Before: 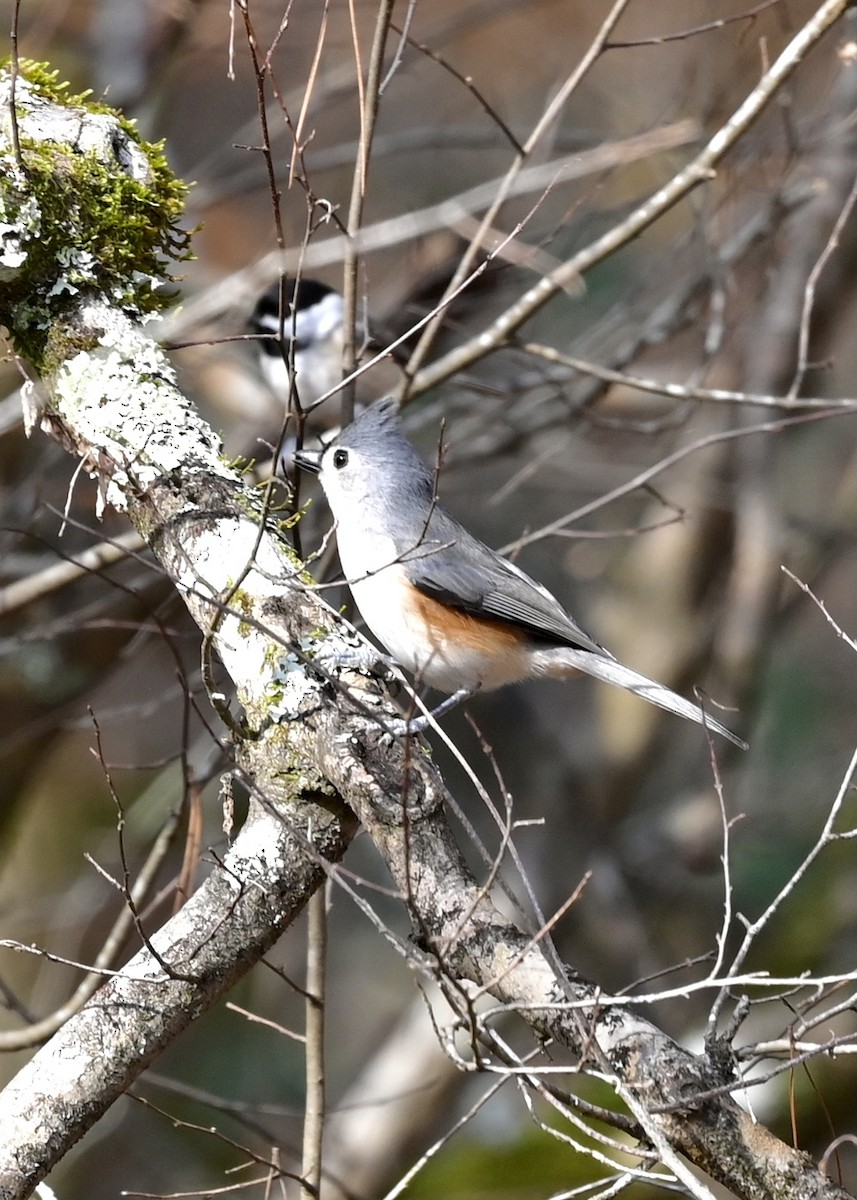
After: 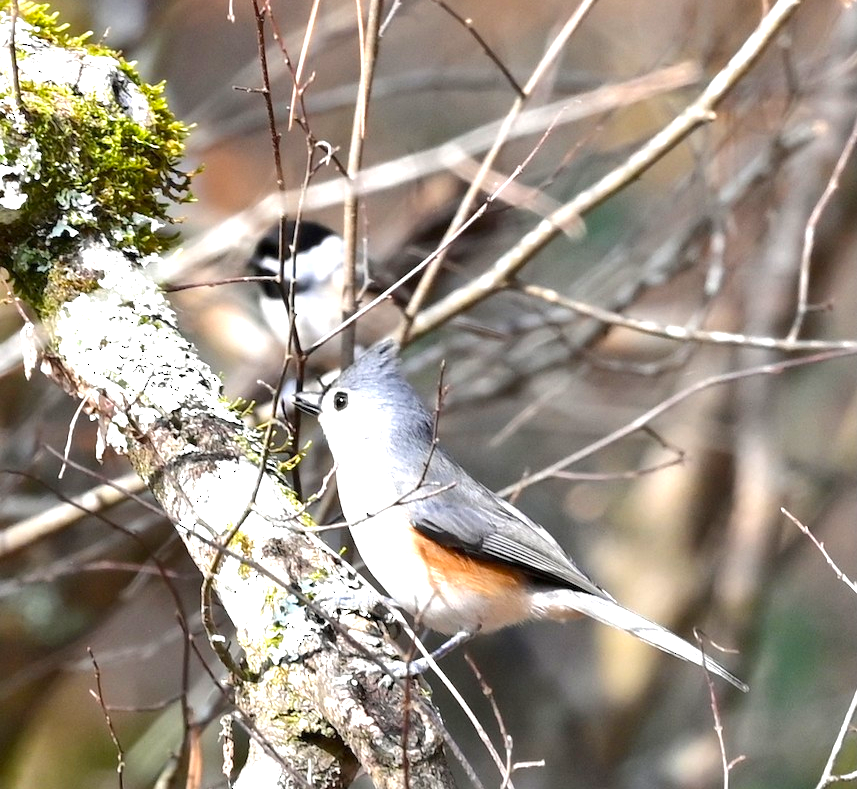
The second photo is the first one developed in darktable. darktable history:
crop and rotate: top 4.836%, bottom 29.333%
exposure: black level correction 0, exposure 0.894 EV, compensate highlight preservation false
